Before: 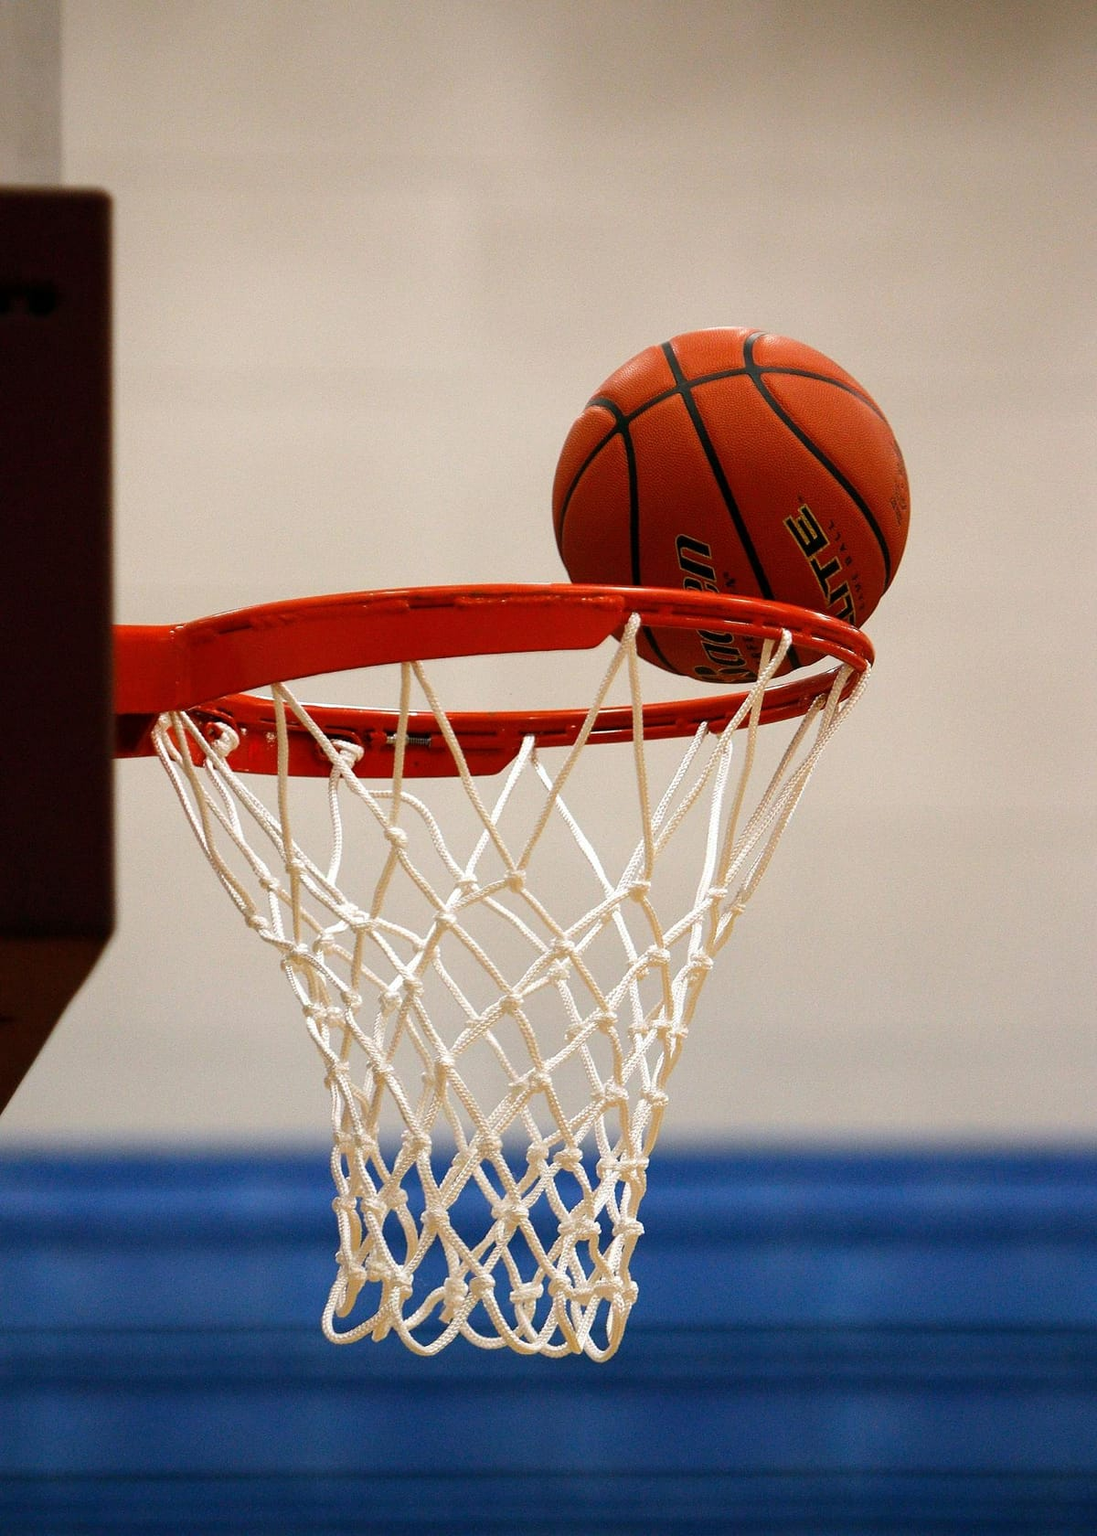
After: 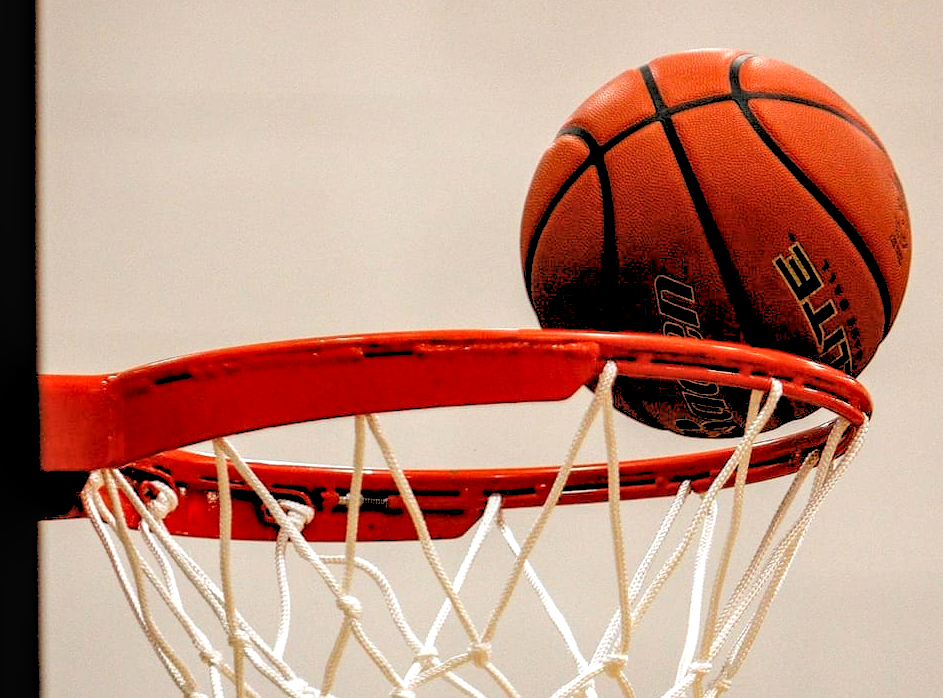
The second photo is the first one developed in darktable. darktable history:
local contrast: detail 150%
rgb levels: levels [[0.027, 0.429, 0.996], [0, 0.5, 1], [0, 0.5, 1]]
crop: left 7.036%, top 18.398%, right 14.379%, bottom 40.043%
